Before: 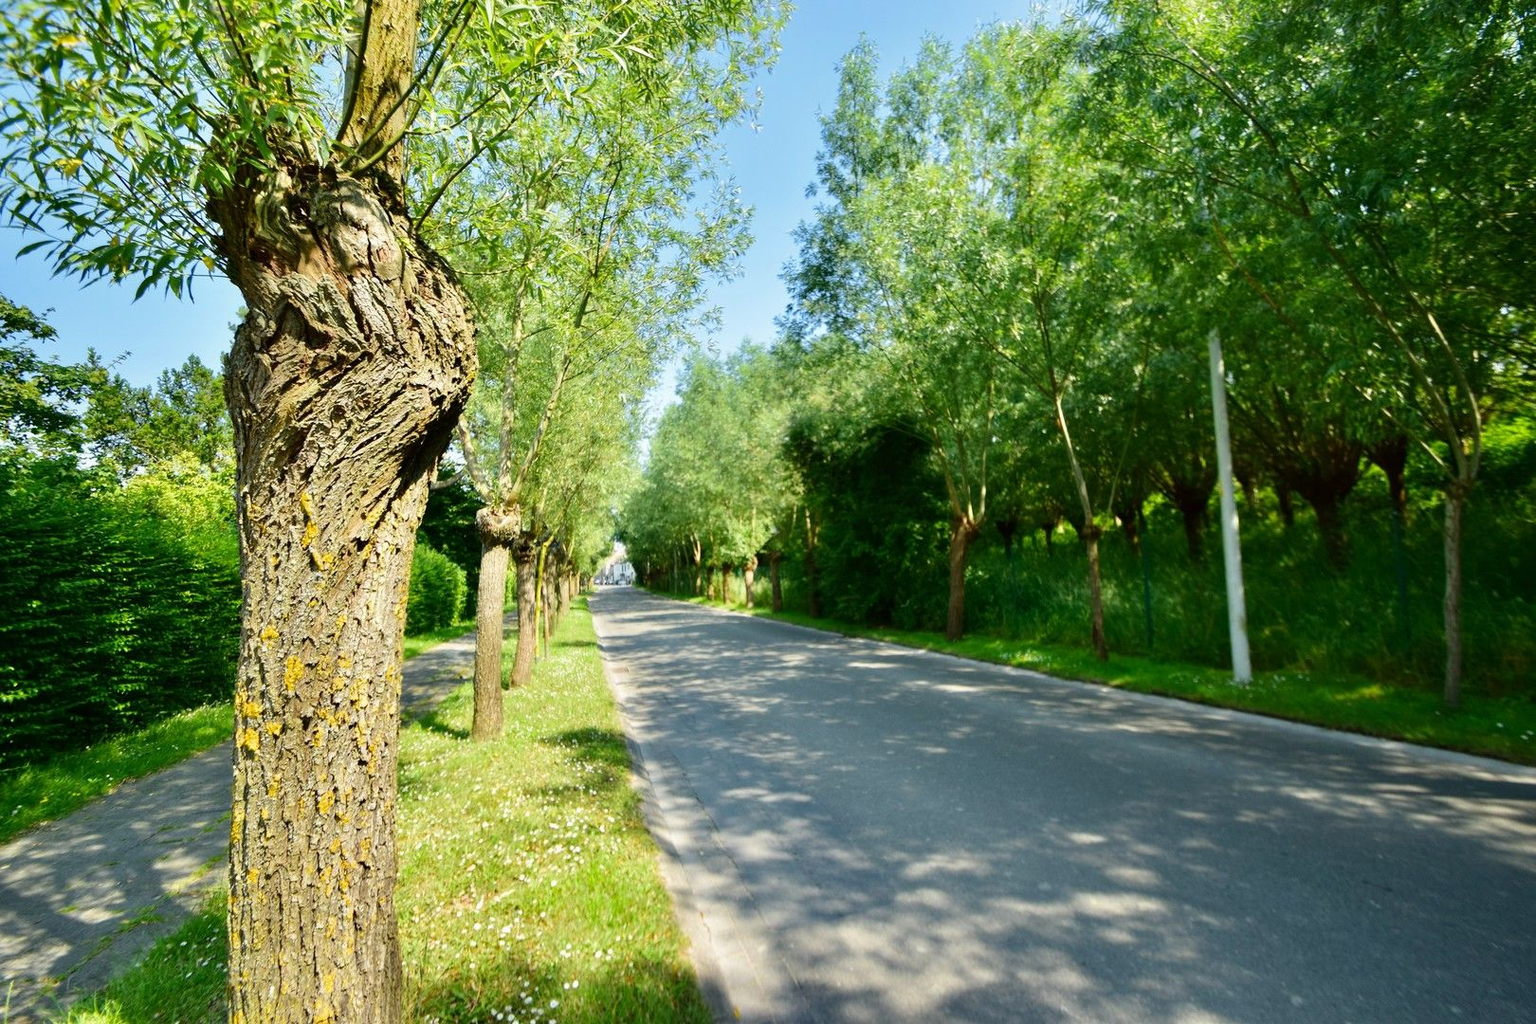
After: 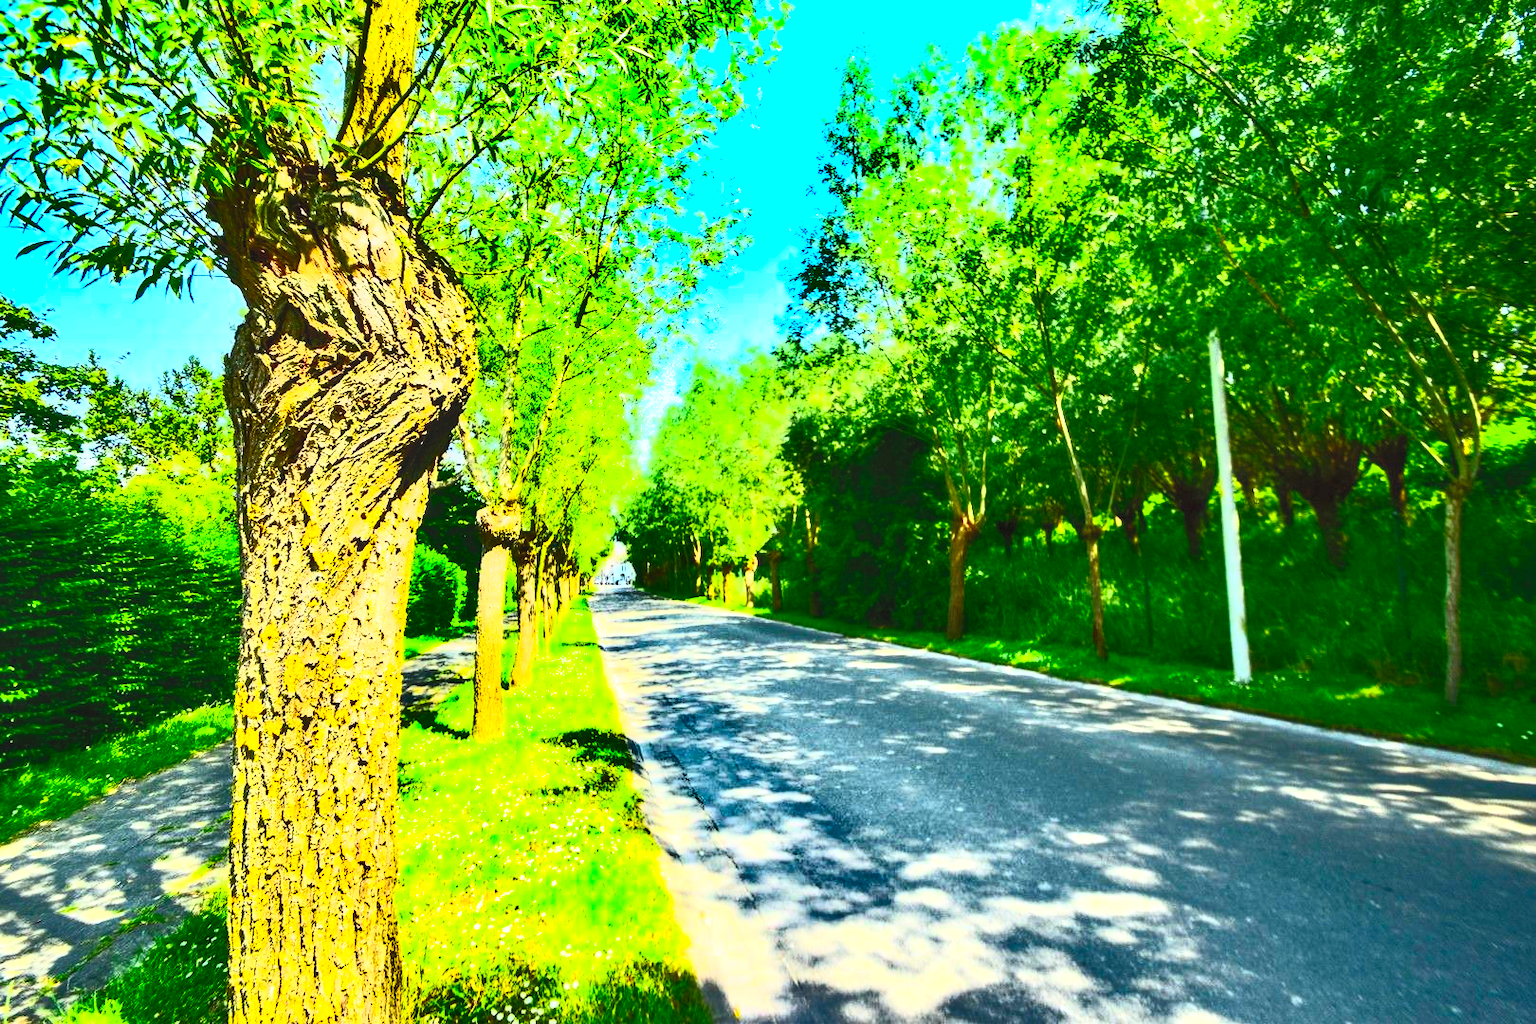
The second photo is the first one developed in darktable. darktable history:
local contrast: on, module defaults
shadows and highlights: white point adjustment 0.101, highlights -71.32, soften with gaussian
contrast brightness saturation: contrast 0.996, brightness 0.98, saturation 0.98
